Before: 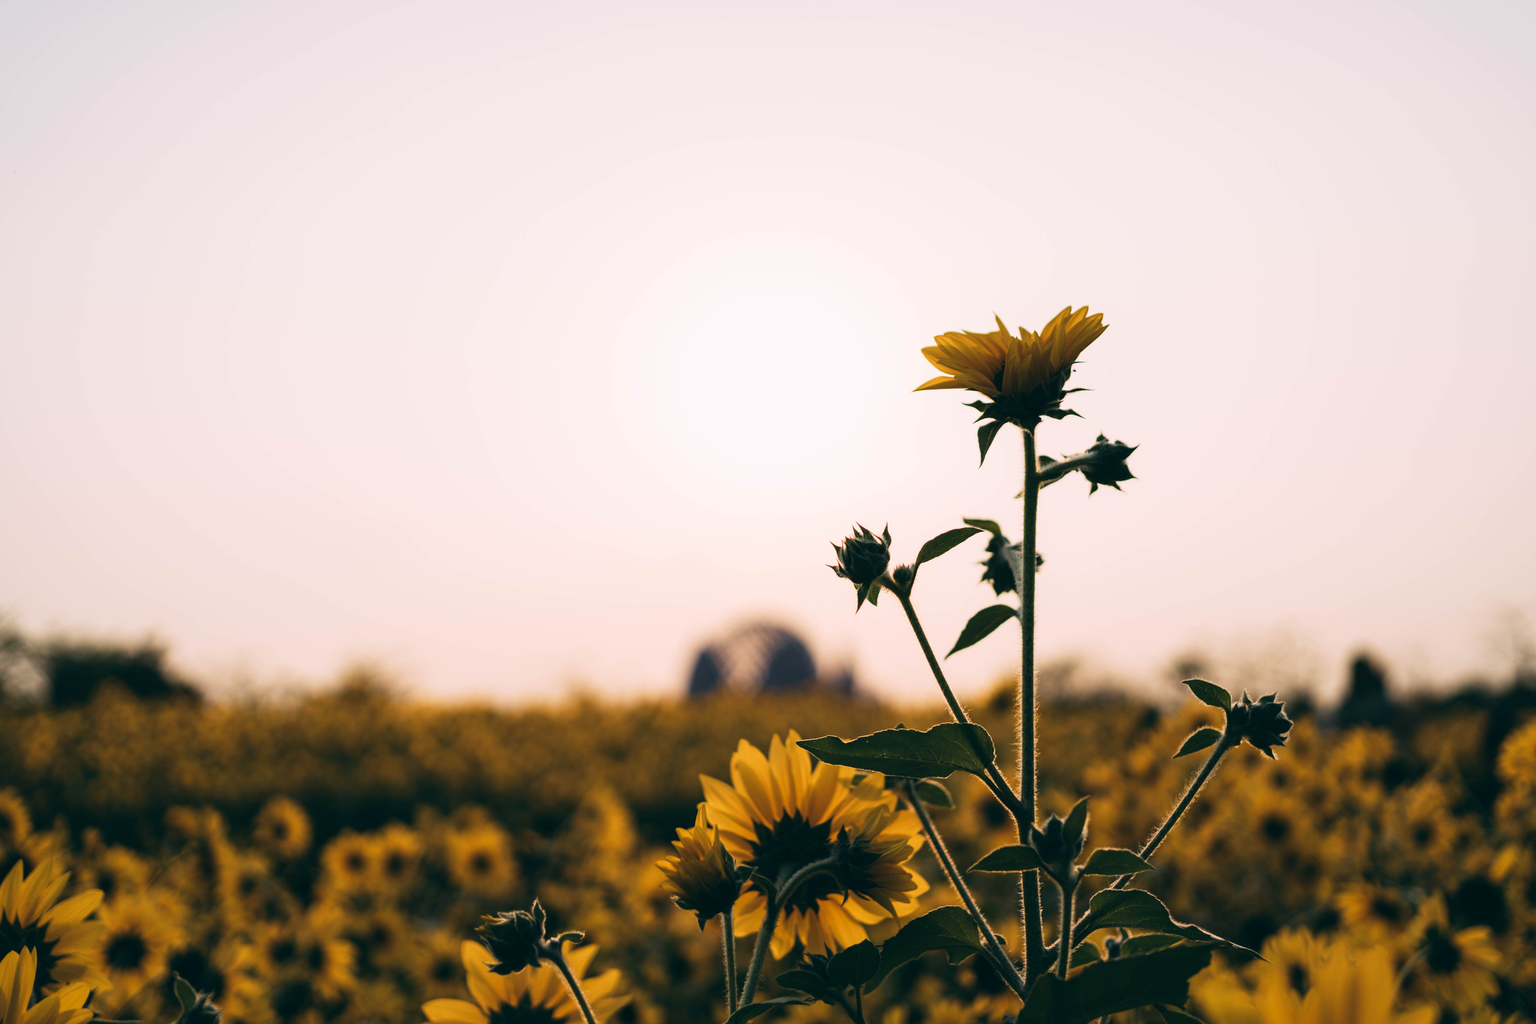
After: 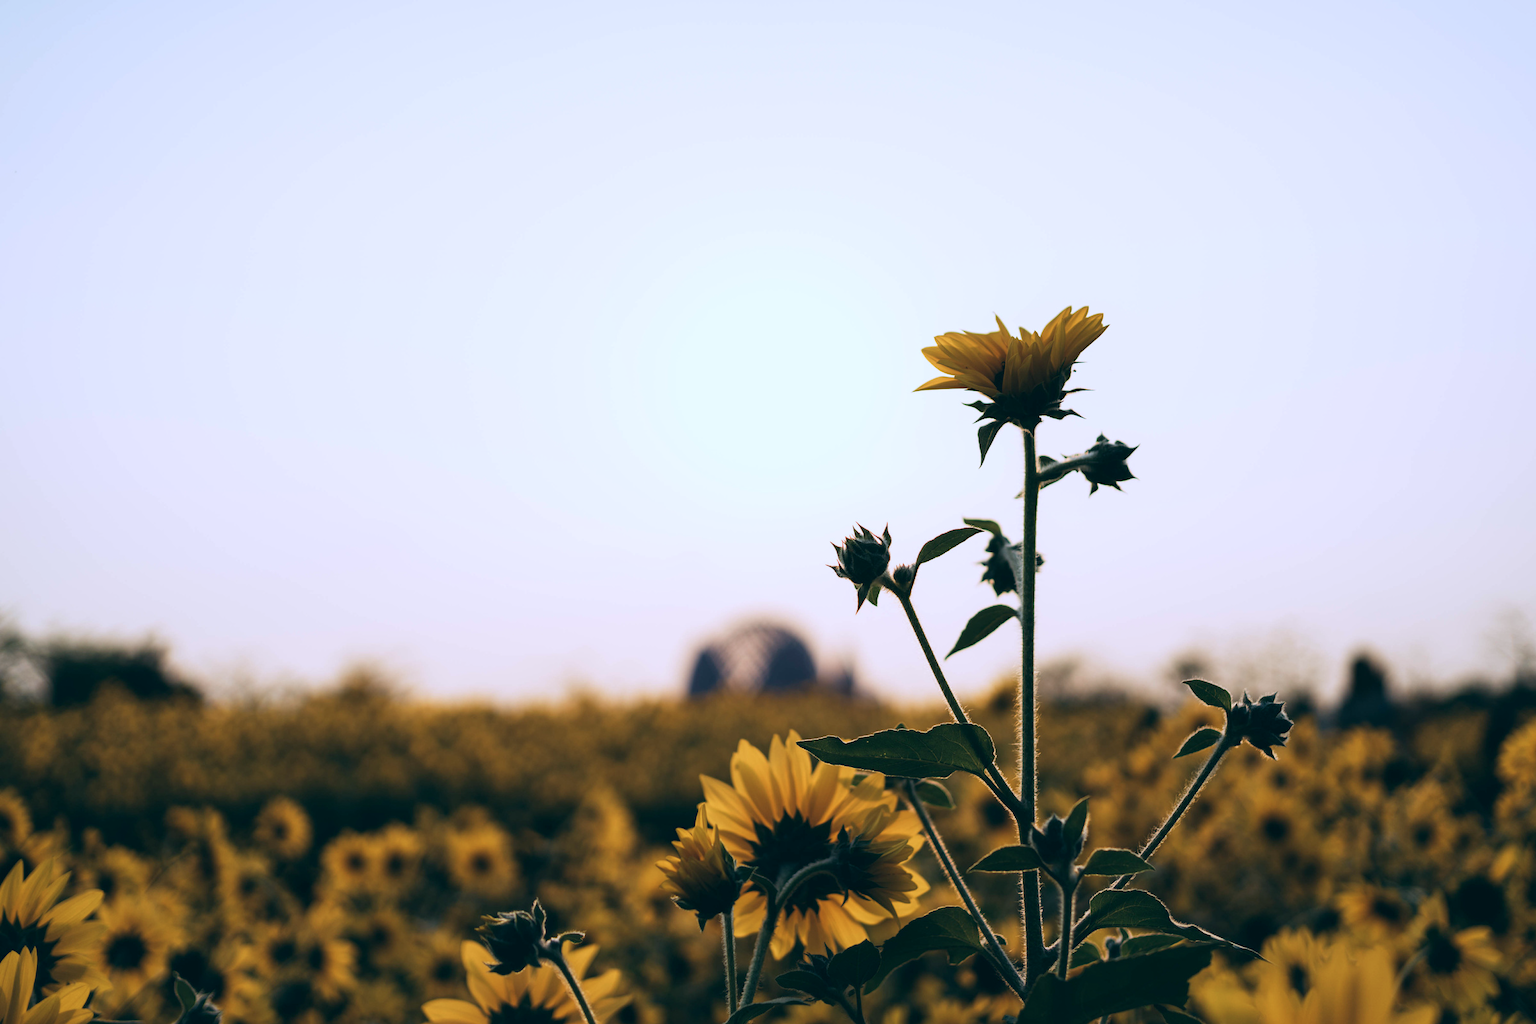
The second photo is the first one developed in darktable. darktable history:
color calibration: x 0.38, y 0.39, temperature 4083.63 K
